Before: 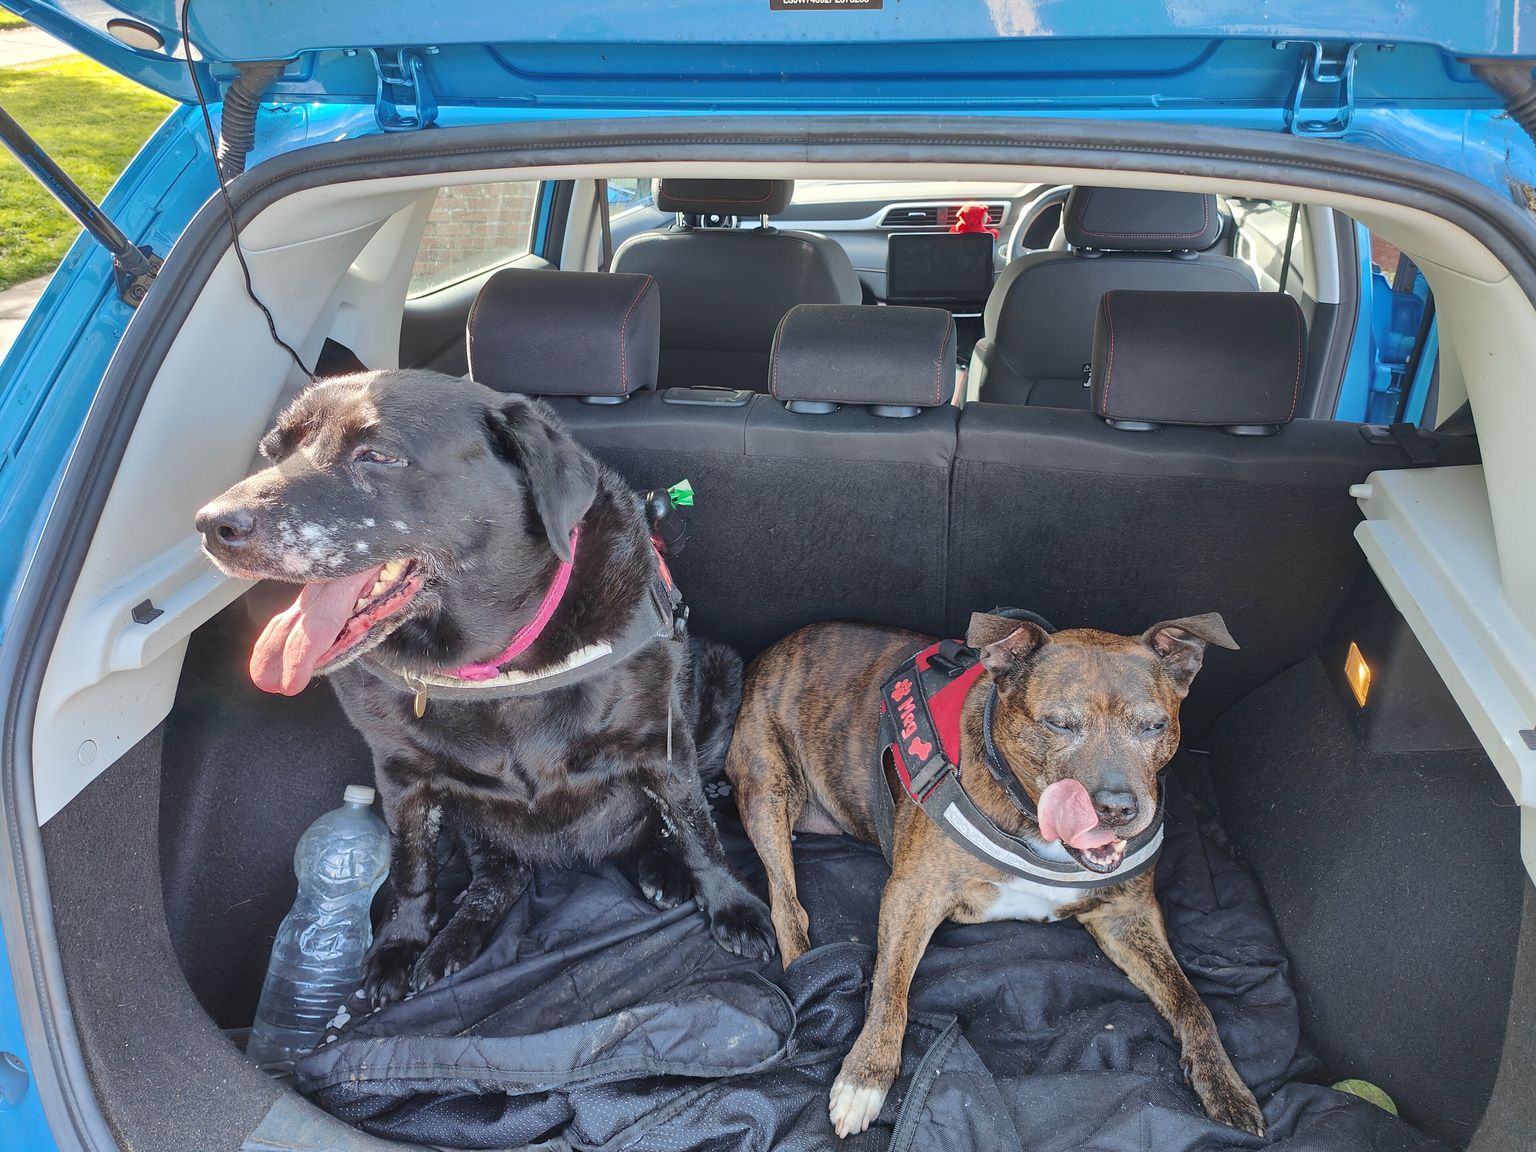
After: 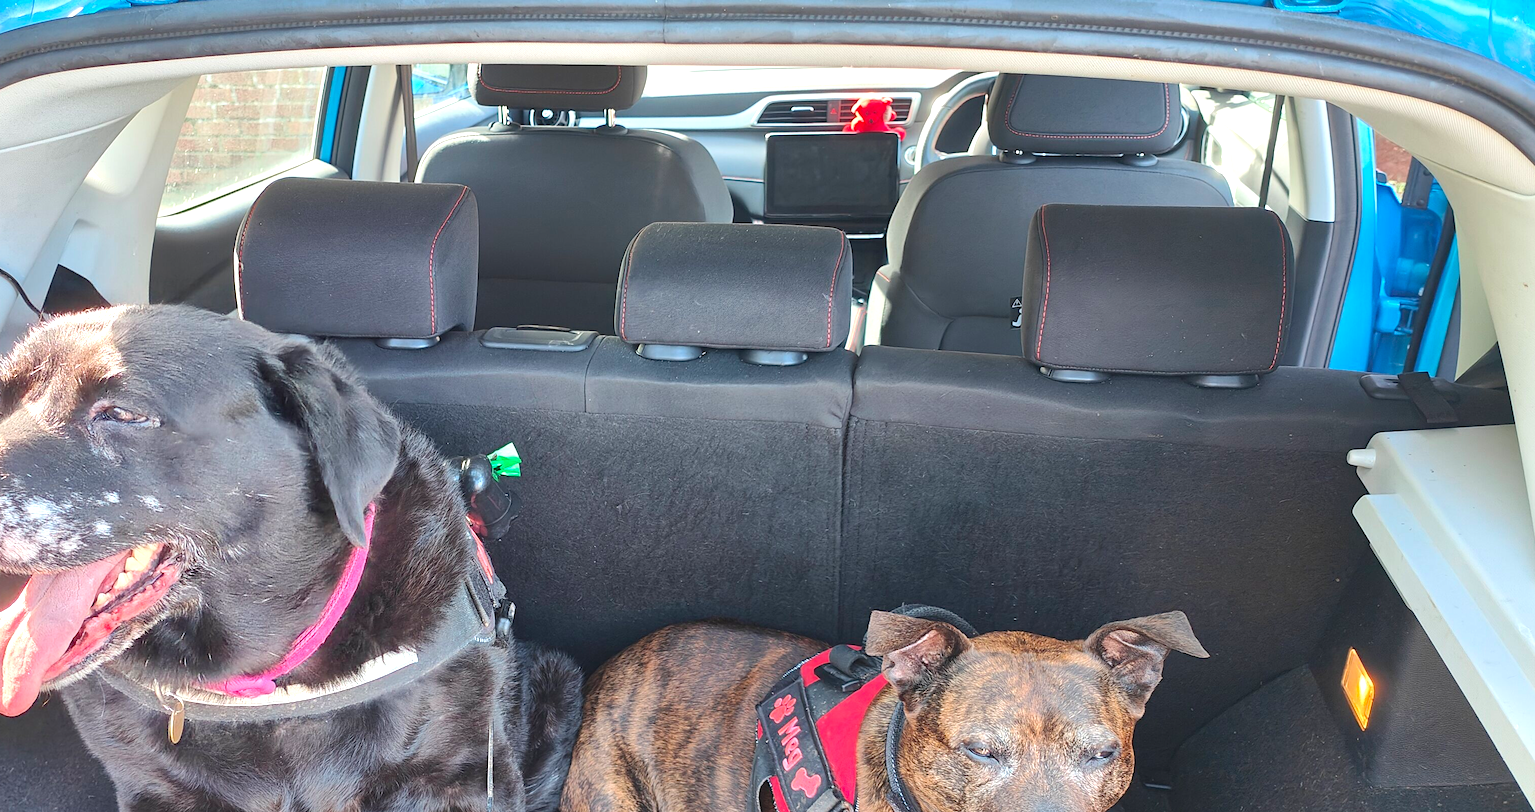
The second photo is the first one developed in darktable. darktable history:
exposure: black level correction 0, exposure 0.69 EV, compensate highlight preservation false
crop: left 18.289%, top 11.115%, right 2.365%, bottom 32.92%
